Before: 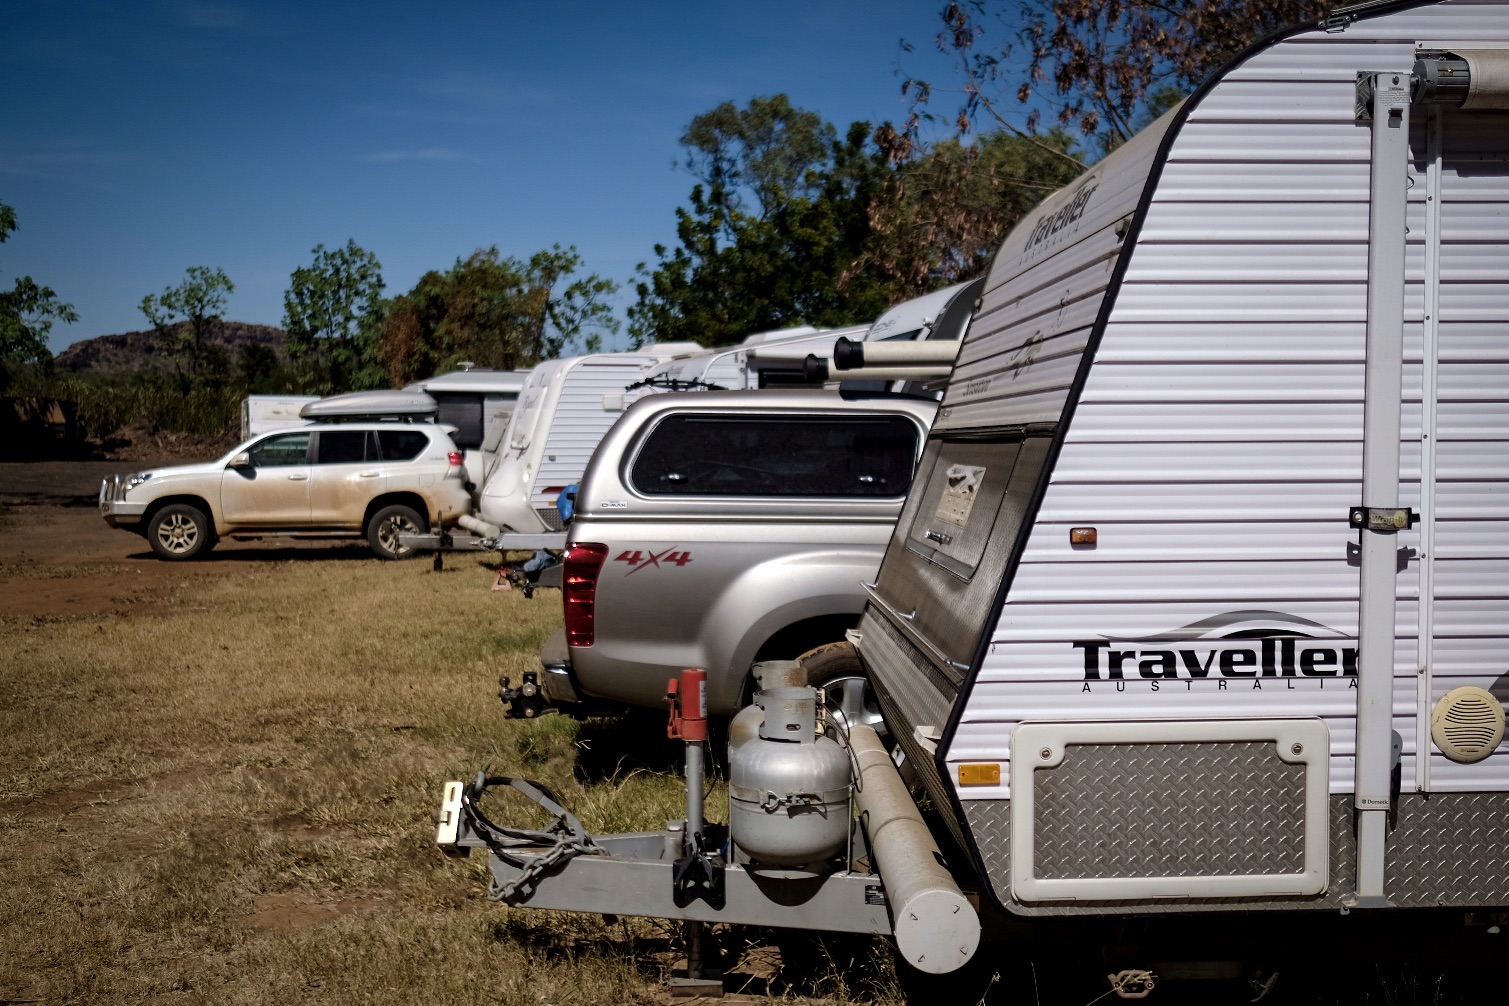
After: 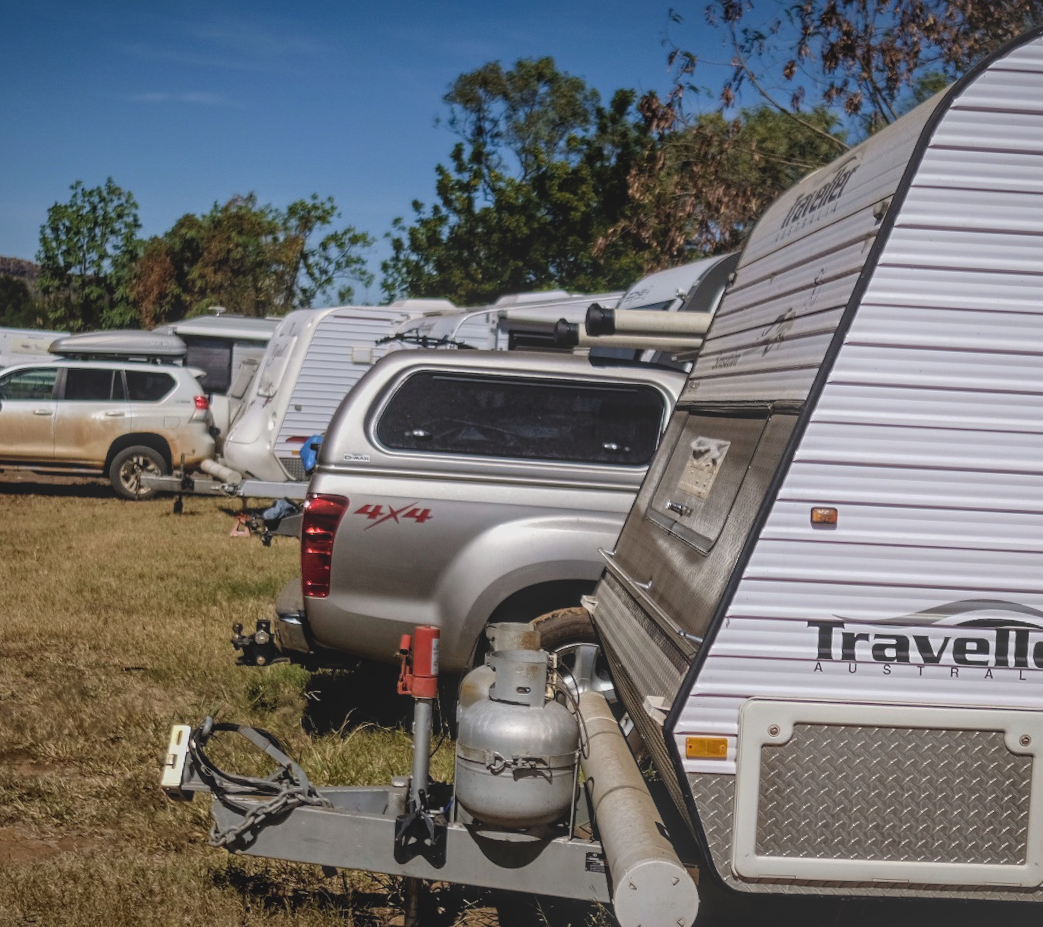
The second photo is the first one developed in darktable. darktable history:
crop and rotate: angle -3.27°, left 14.277%, top 0.028%, right 10.766%, bottom 0.028%
local contrast: highlights 73%, shadows 15%, midtone range 0.197
